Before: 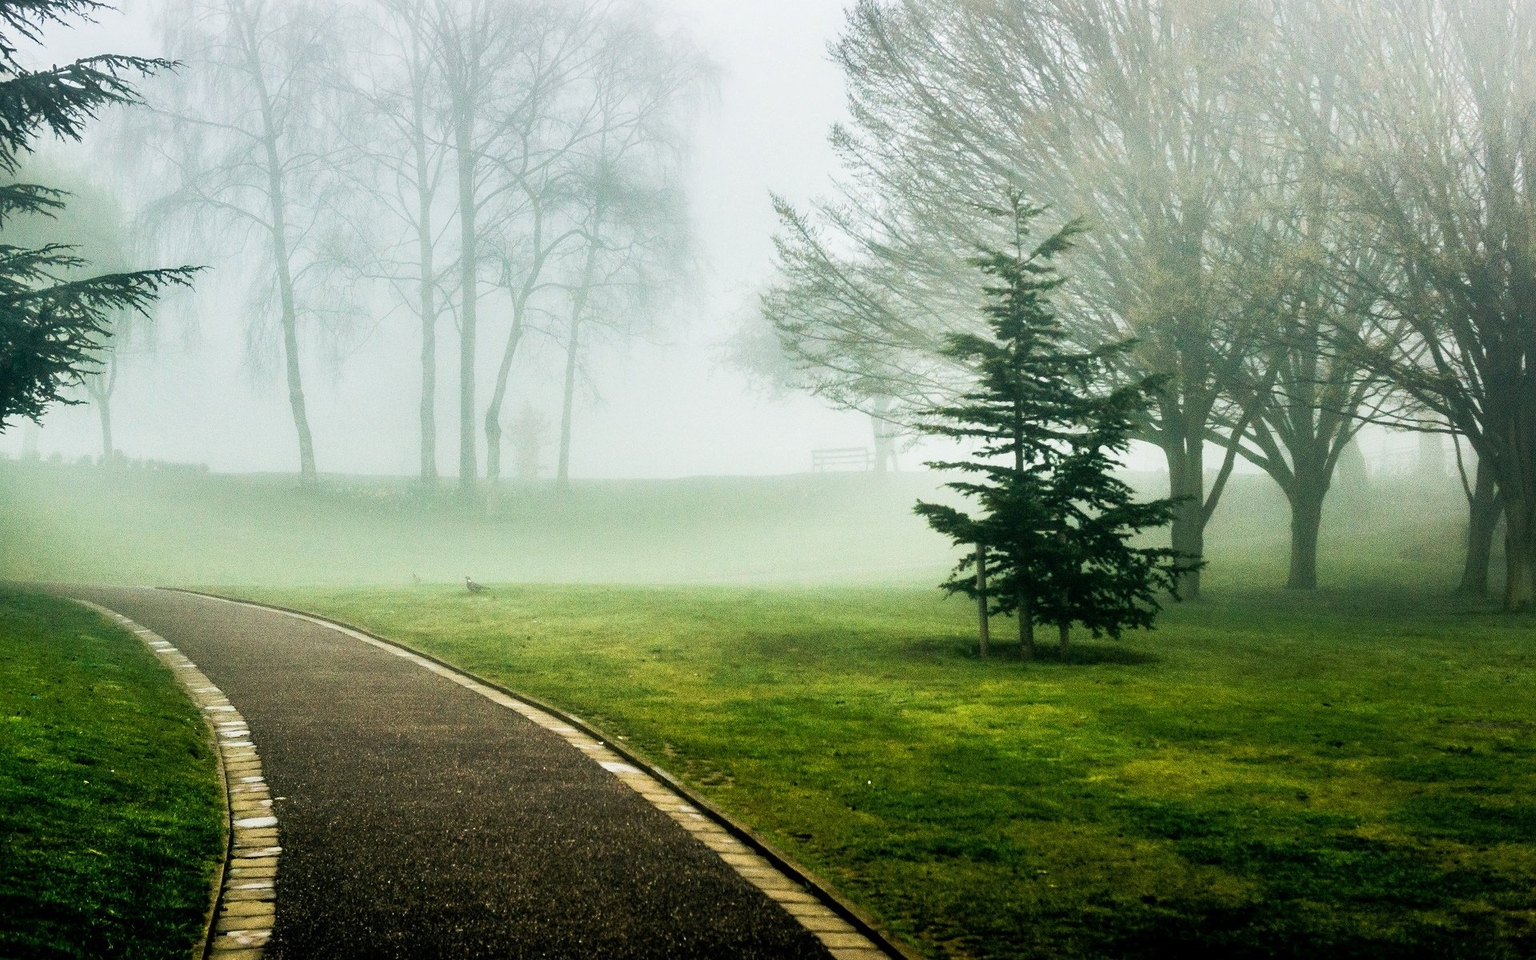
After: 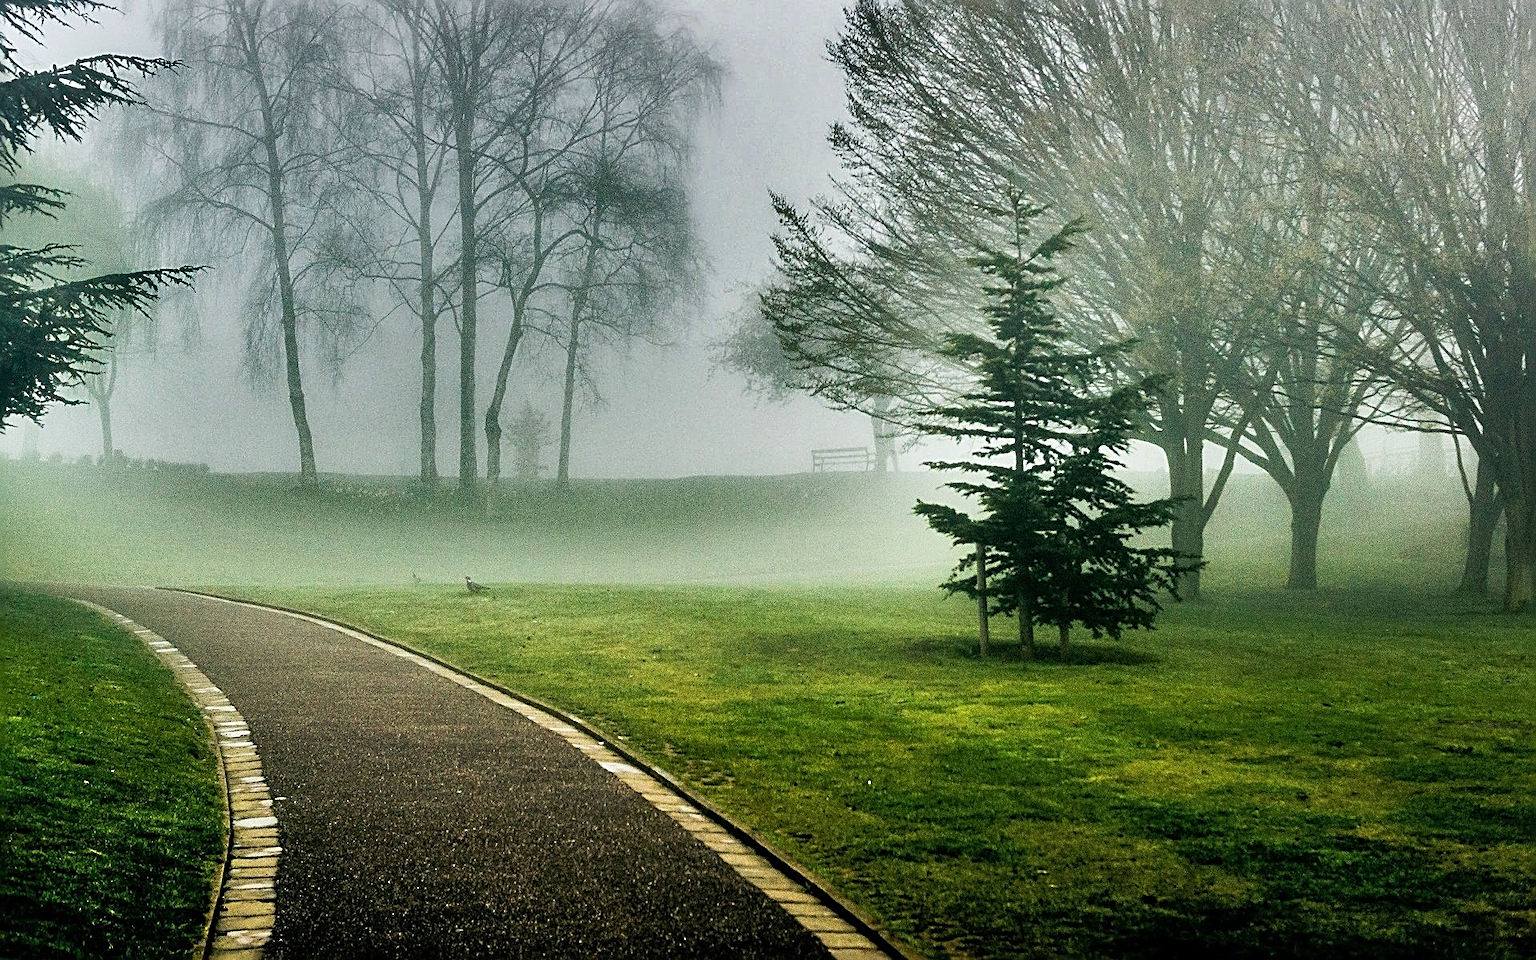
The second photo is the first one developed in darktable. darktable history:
shadows and highlights: shadows 24.5, highlights -78.15, soften with gaussian
sharpen: radius 2.584, amount 0.688
